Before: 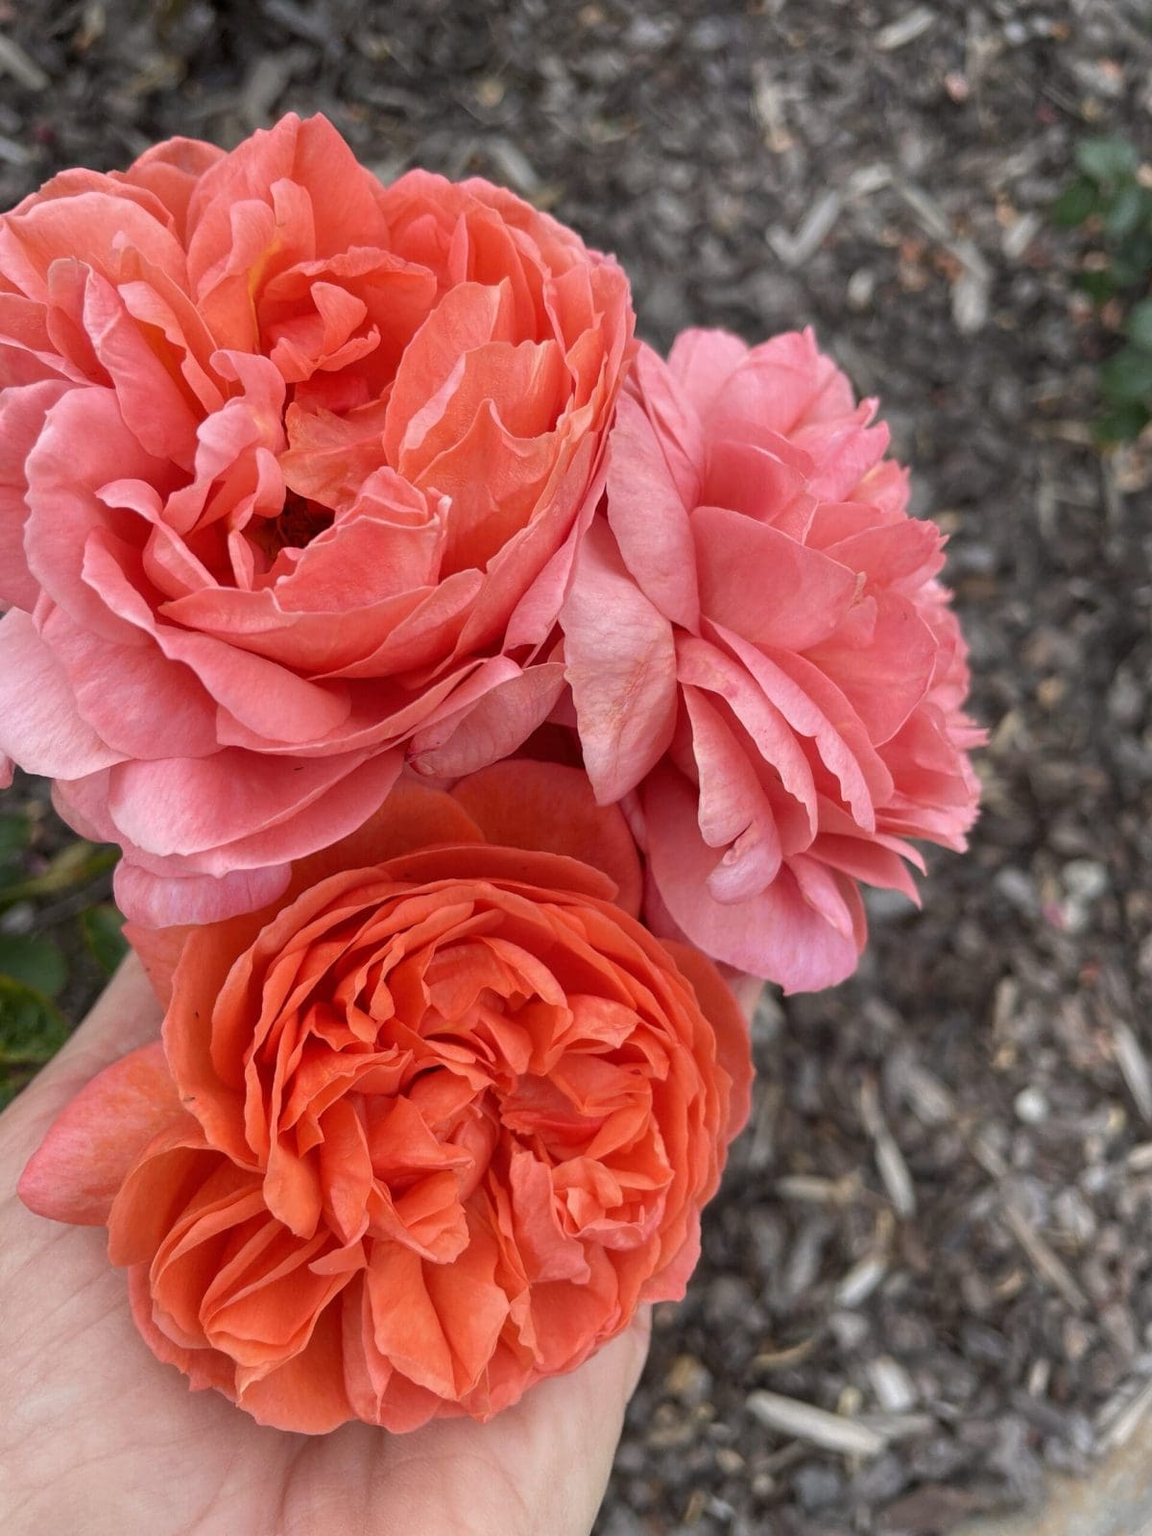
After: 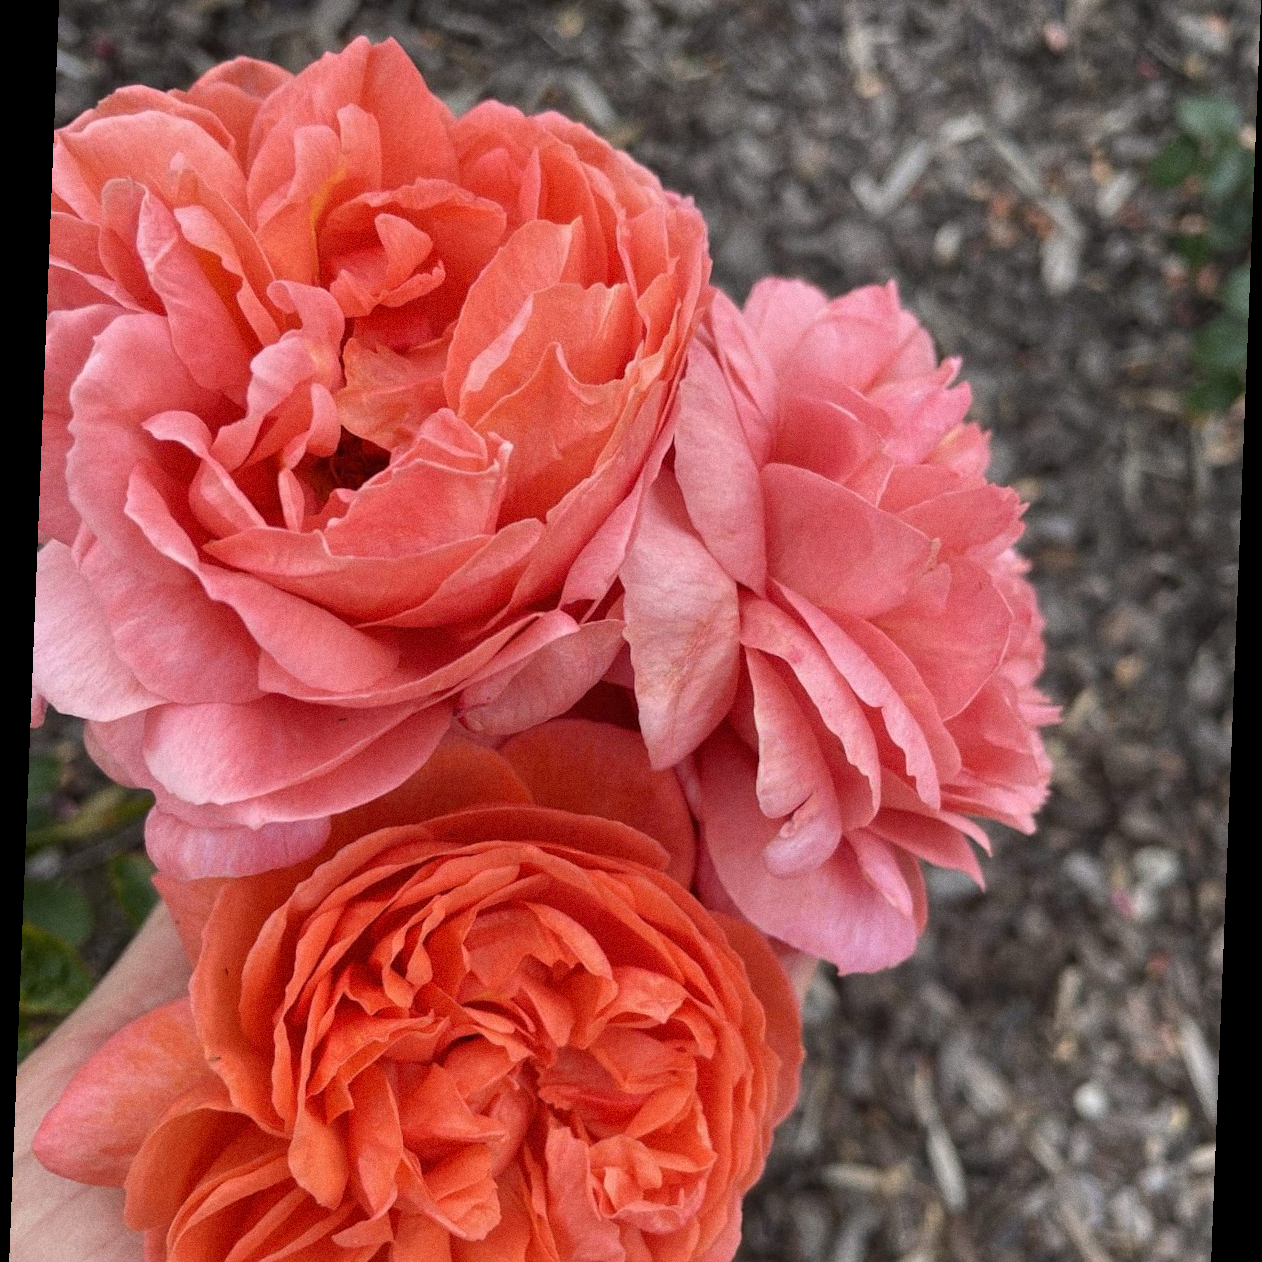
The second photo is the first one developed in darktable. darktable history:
grain: coarseness 0.09 ISO
crop: top 5.667%, bottom 17.637%
rotate and perspective: rotation 2.27°, automatic cropping off
